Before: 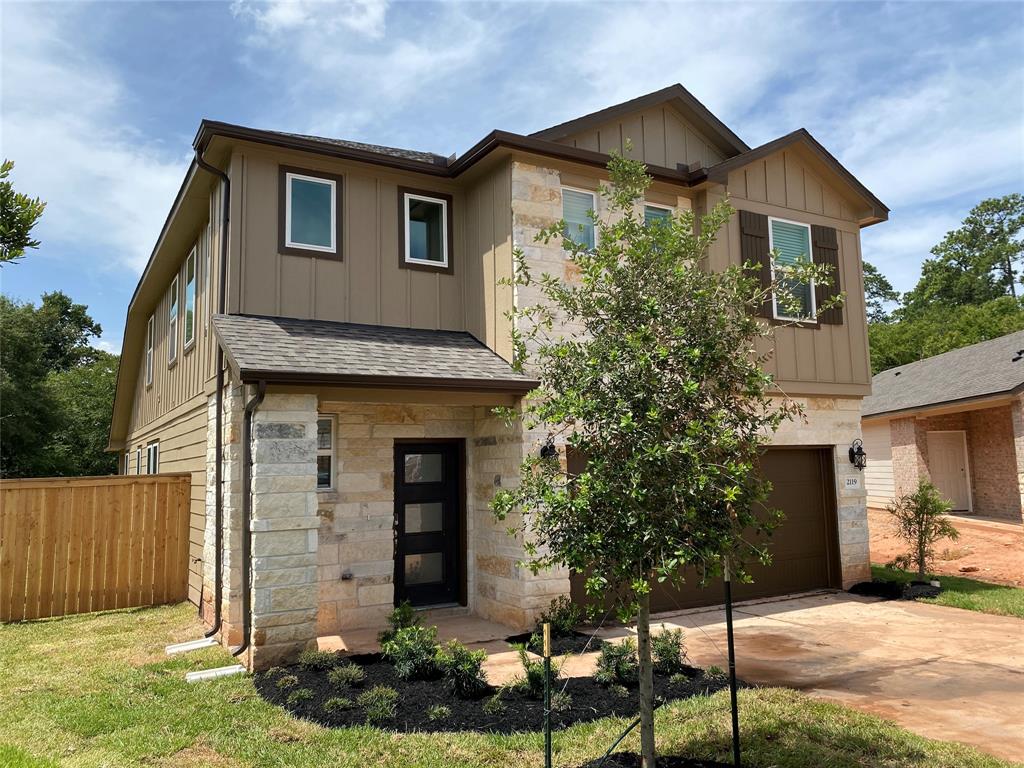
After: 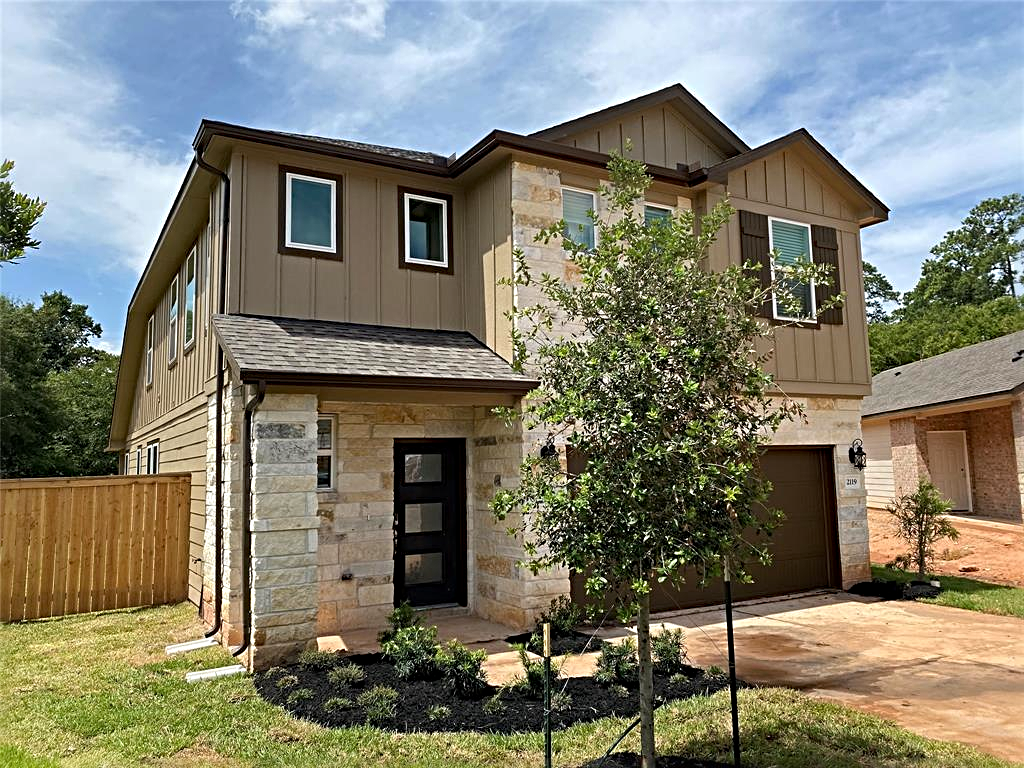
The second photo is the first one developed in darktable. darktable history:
sharpen: radius 3.962
haze removal: compatibility mode true, adaptive false
